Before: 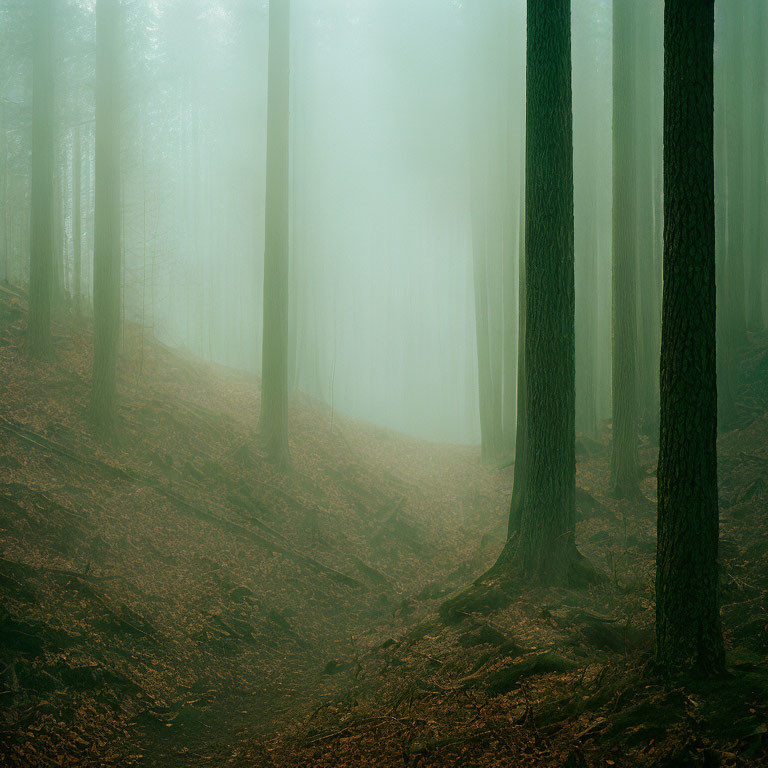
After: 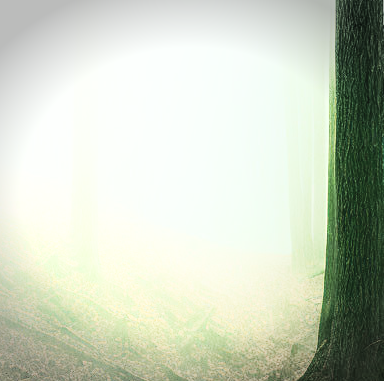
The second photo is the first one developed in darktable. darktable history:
base curve: curves: ch0 [(0, 0) (0.007, 0.004) (0.027, 0.03) (0.046, 0.07) (0.207, 0.54) (0.442, 0.872) (0.673, 0.972) (1, 1)]
tone equalizer: -8 EV -0.729 EV, -7 EV -0.708 EV, -6 EV -0.586 EV, -5 EV -0.366 EV, -3 EV 0.368 EV, -2 EV 0.6 EV, -1 EV 0.68 EV, +0 EV 0.744 EV, edges refinement/feathering 500, mask exposure compensation -1.57 EV, preserve details no
tone curve: curves: ch0 [(0, 0) (0.055, 0.057) (0.258, 0.307) (0.434, 0.543) (0.517, 0.657) (0.745, 0.874) (1, 1)]; ch1 [(0, 0) (0.346, 0.307) (0.418, 0.383) (0.46, 0.439) (0.482, 0.493) (0.502, 0.497) (0.517, 0.506) (0.55, 0.561) (0.588, 0.61) (0.646, 0.688) (1, 1)]; ch2 [(0, 0) (0.346, 0.34) (0.431, 0.45) (0.485, 0.499) (0.5, 0.503) (0.527, 0.508) (0.545, 0.562) (0.679, 0.706) (1, 1)], preserve colors none
vignetting: fall-off start 89.38%, fall-off radius 44.48%, width/height ratio 1.162
shadows and highlights: shadows -89.16, highlights 90.54, soften with gaussian
local contrast: on, module defaults
crop: left 24.78%, top 24.948%, right 25.194%, bottom 25.384%
